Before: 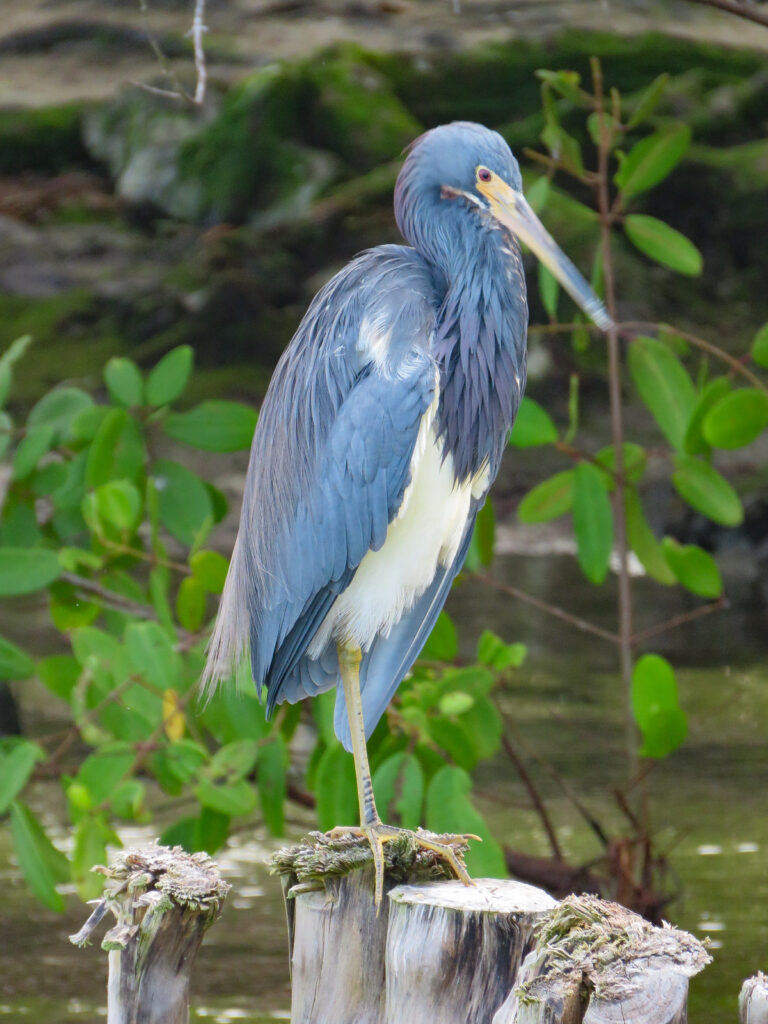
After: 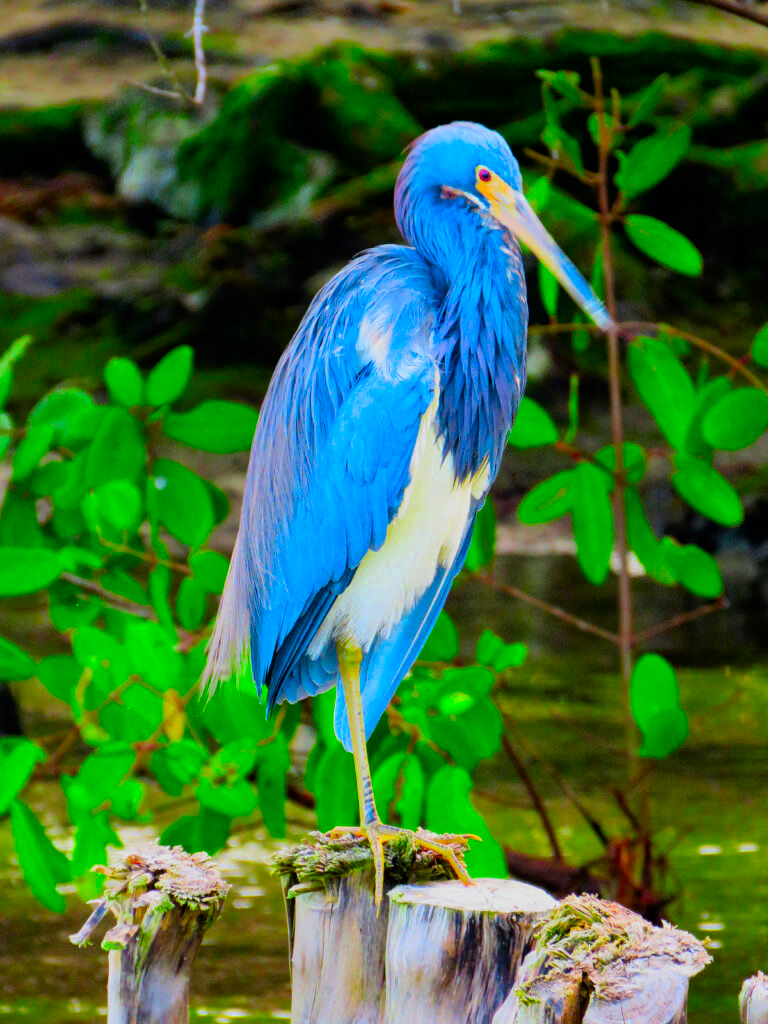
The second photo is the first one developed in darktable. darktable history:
filmic rgb: black relative exposure -5 EV, hardness 2.88, contrast 1.3, highlights saturation mix -30%
color zones: curves: ch0 [(0.25, 0.5) (0.463, 0.627) (0.484, 0.637) (0.75, 0.5)]
color correction: saturation 3
